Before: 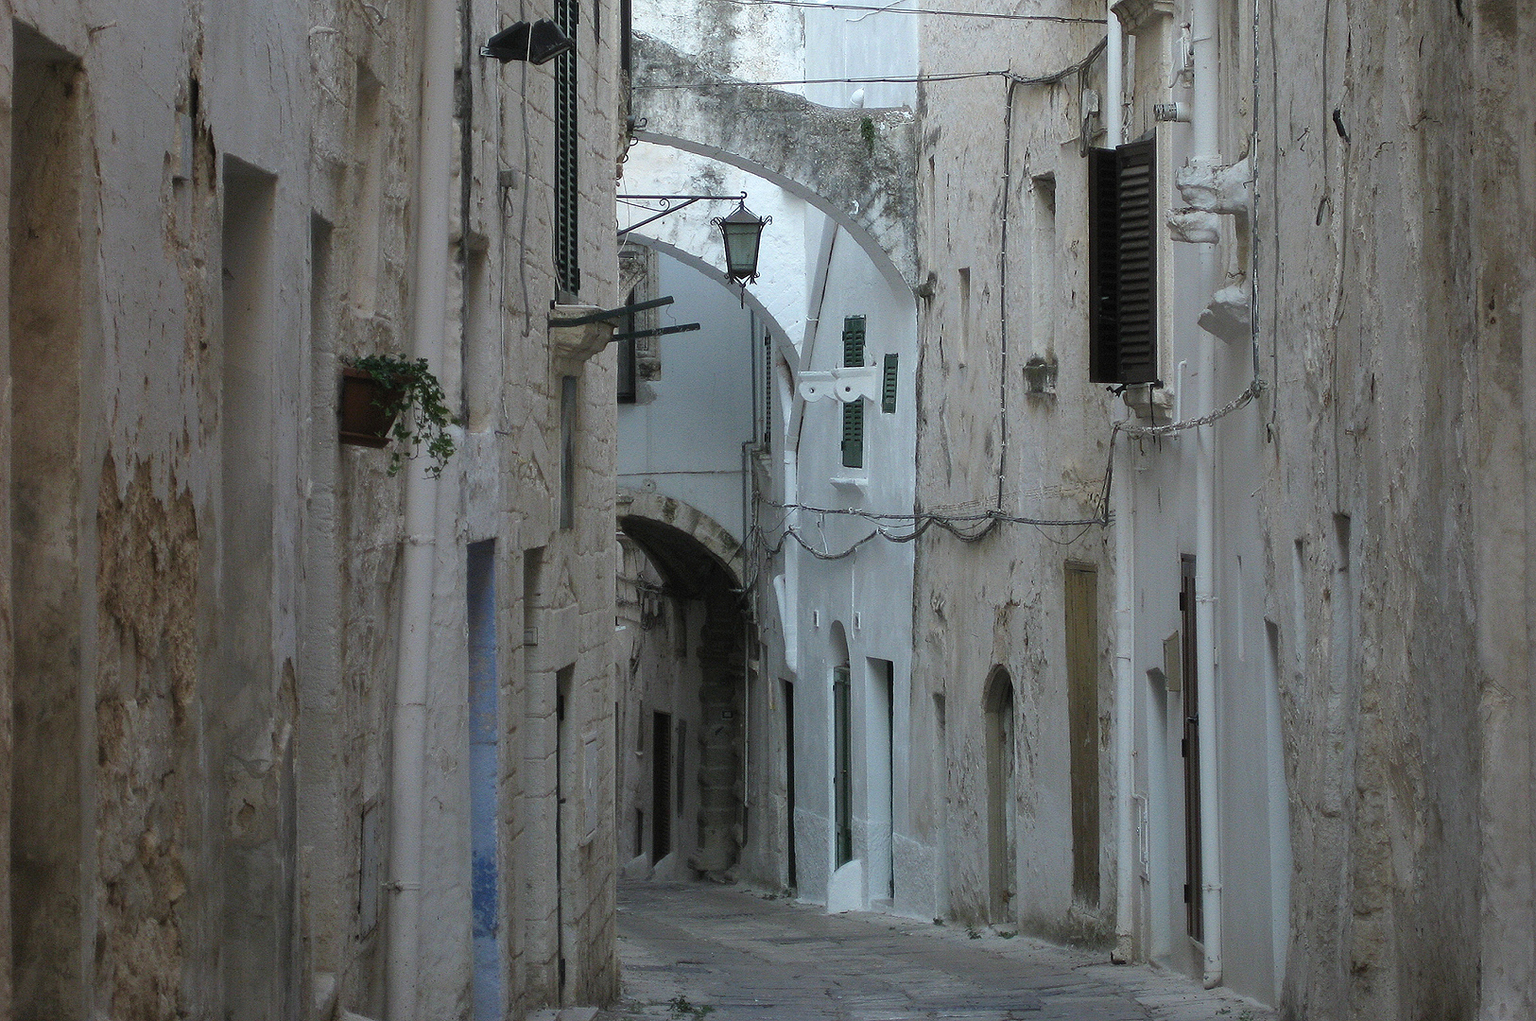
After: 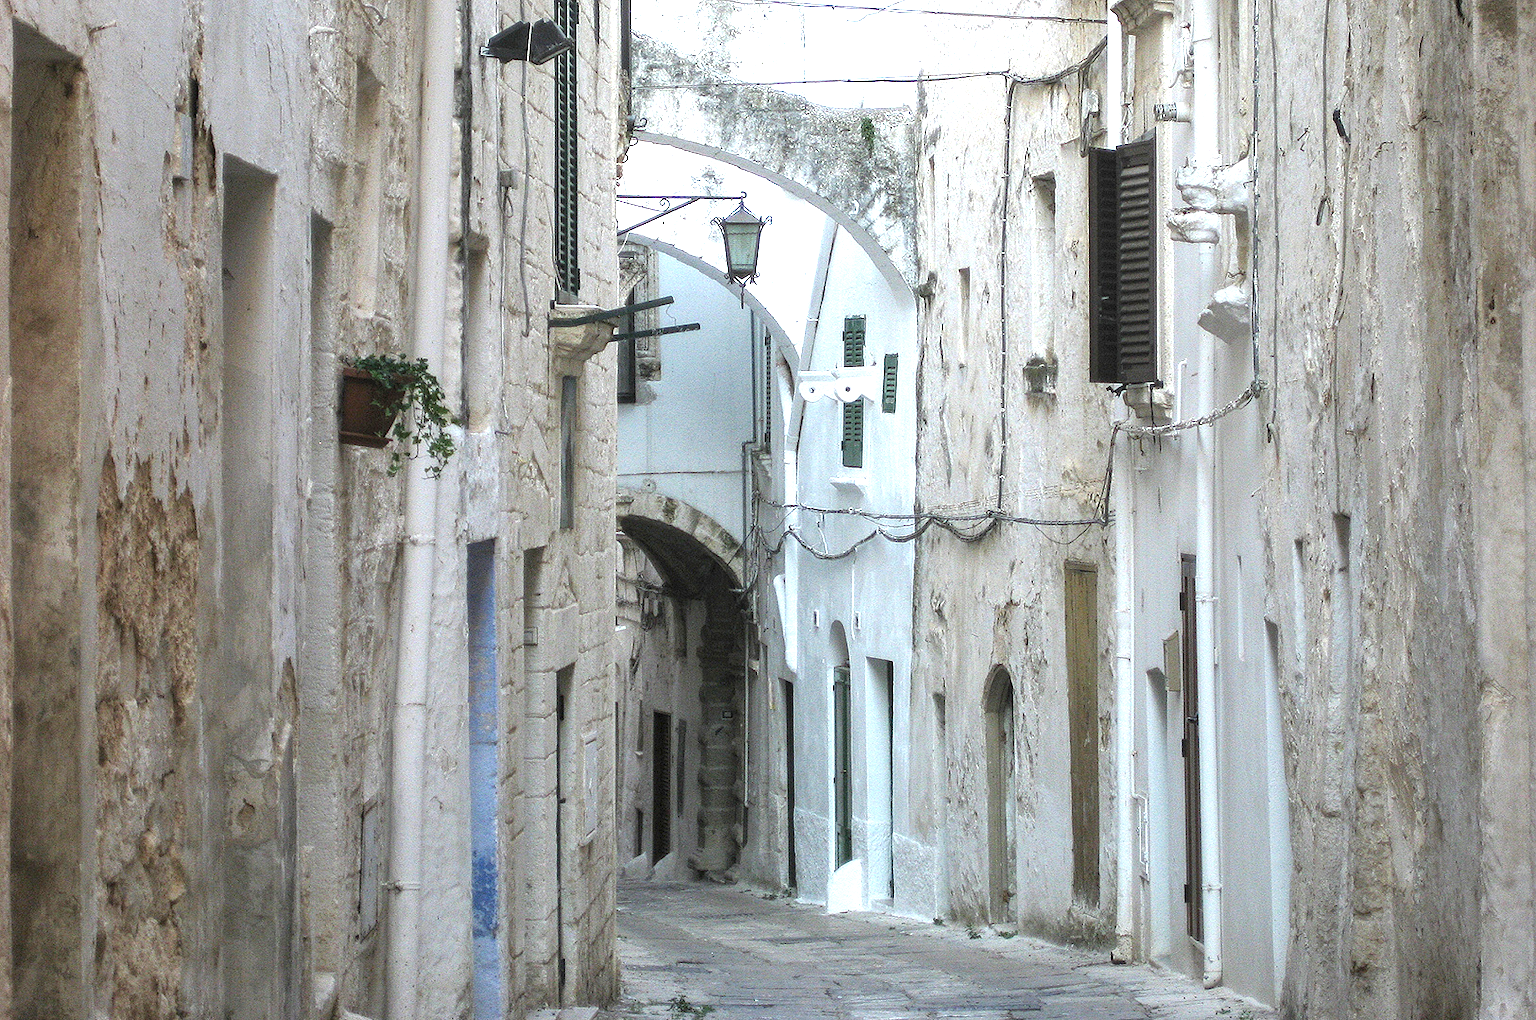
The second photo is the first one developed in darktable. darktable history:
exposure: black level correction 0, exposure 1.392 EV, compensate exposure bias true, compensate highlight preservation false
local contrast: on, module defaults
